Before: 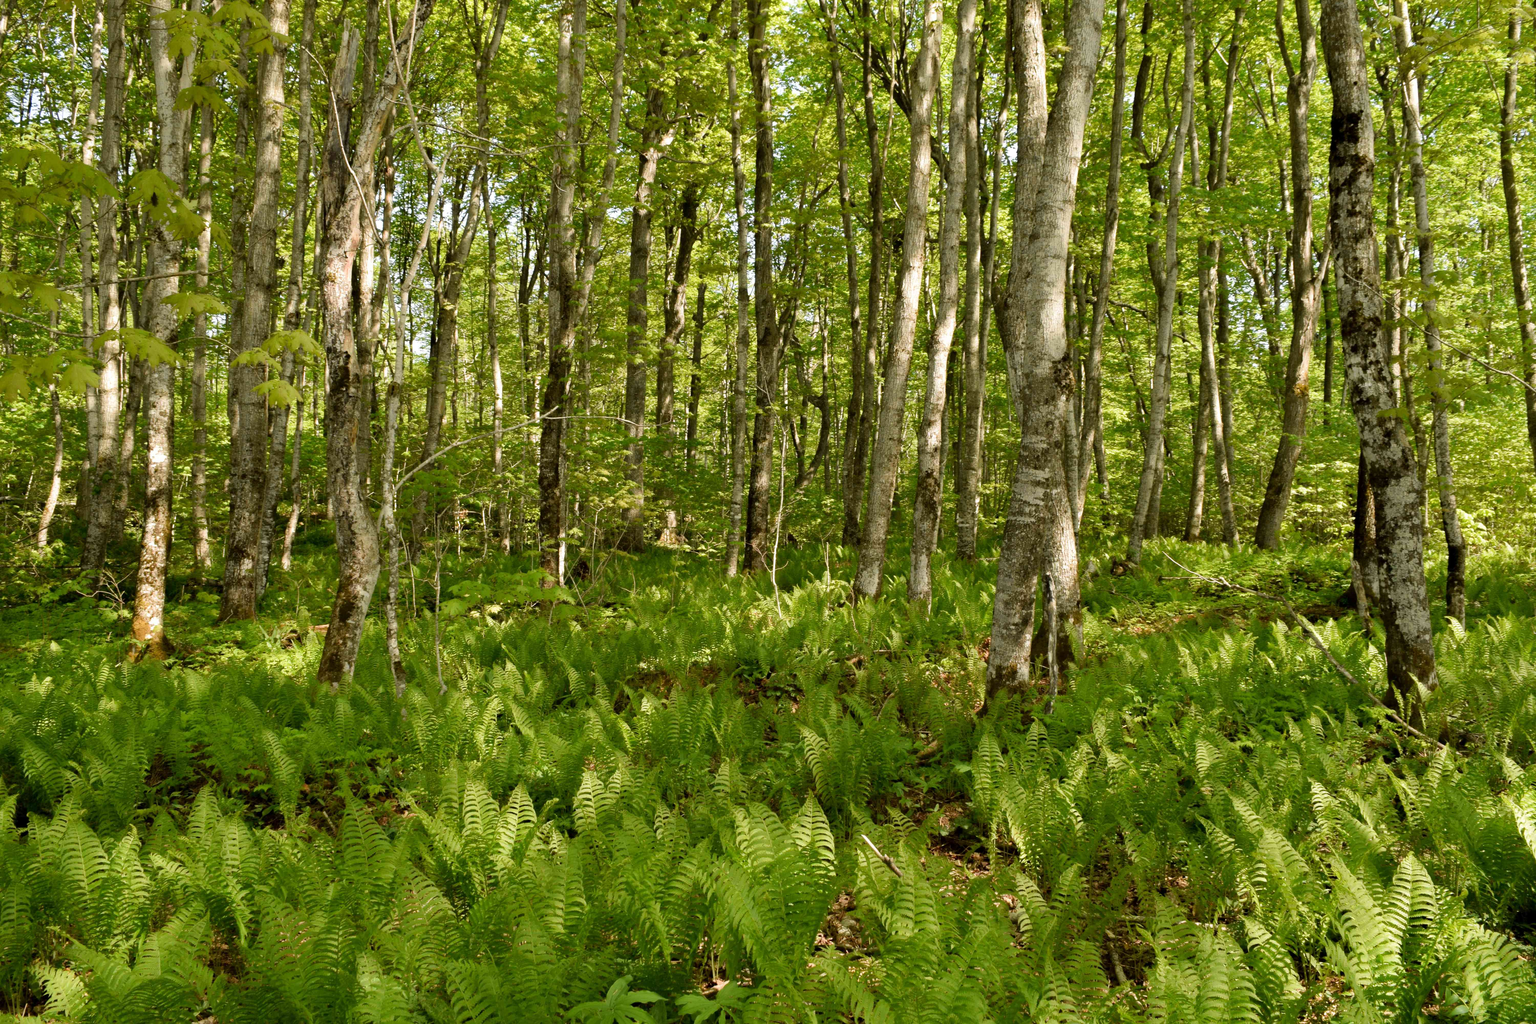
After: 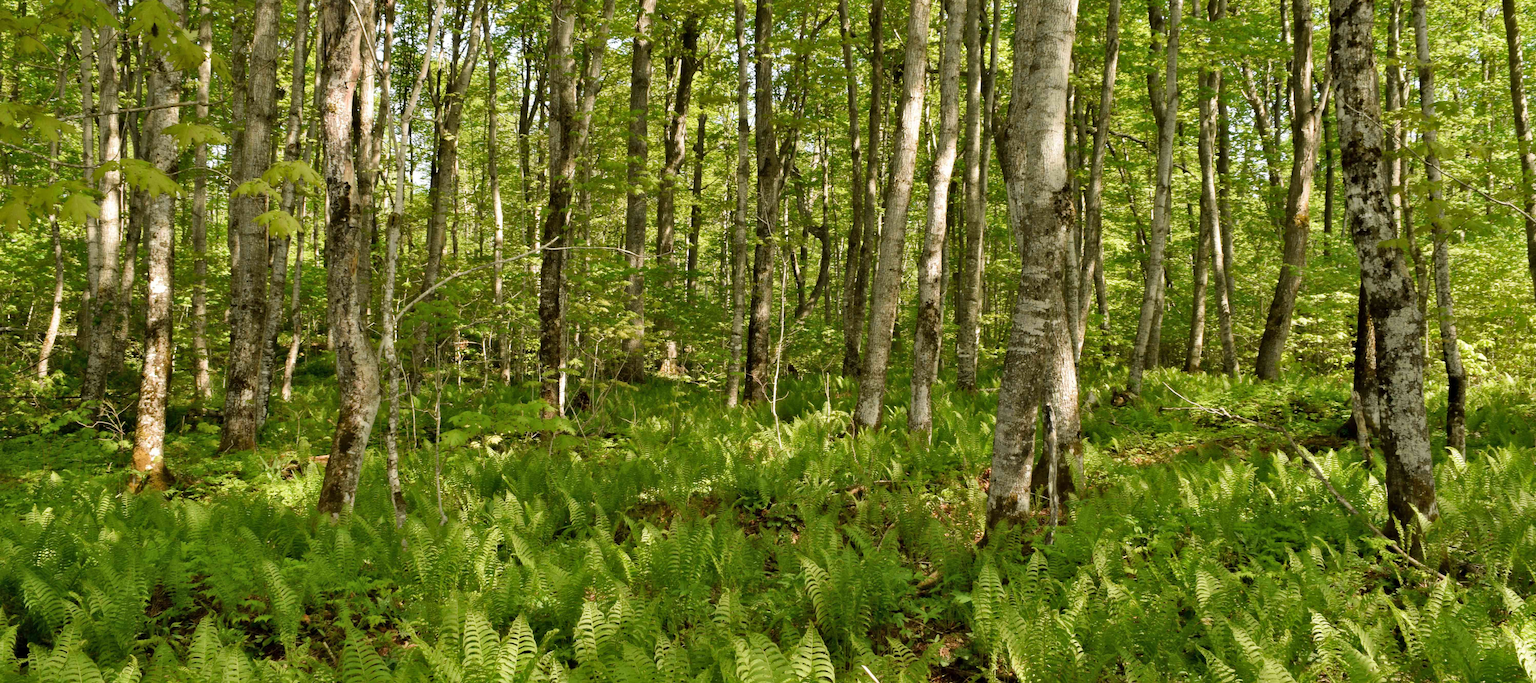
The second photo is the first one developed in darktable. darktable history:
crop: top 16.587%, bottom 16.691%
shadows and highlights: soften with gaussian
